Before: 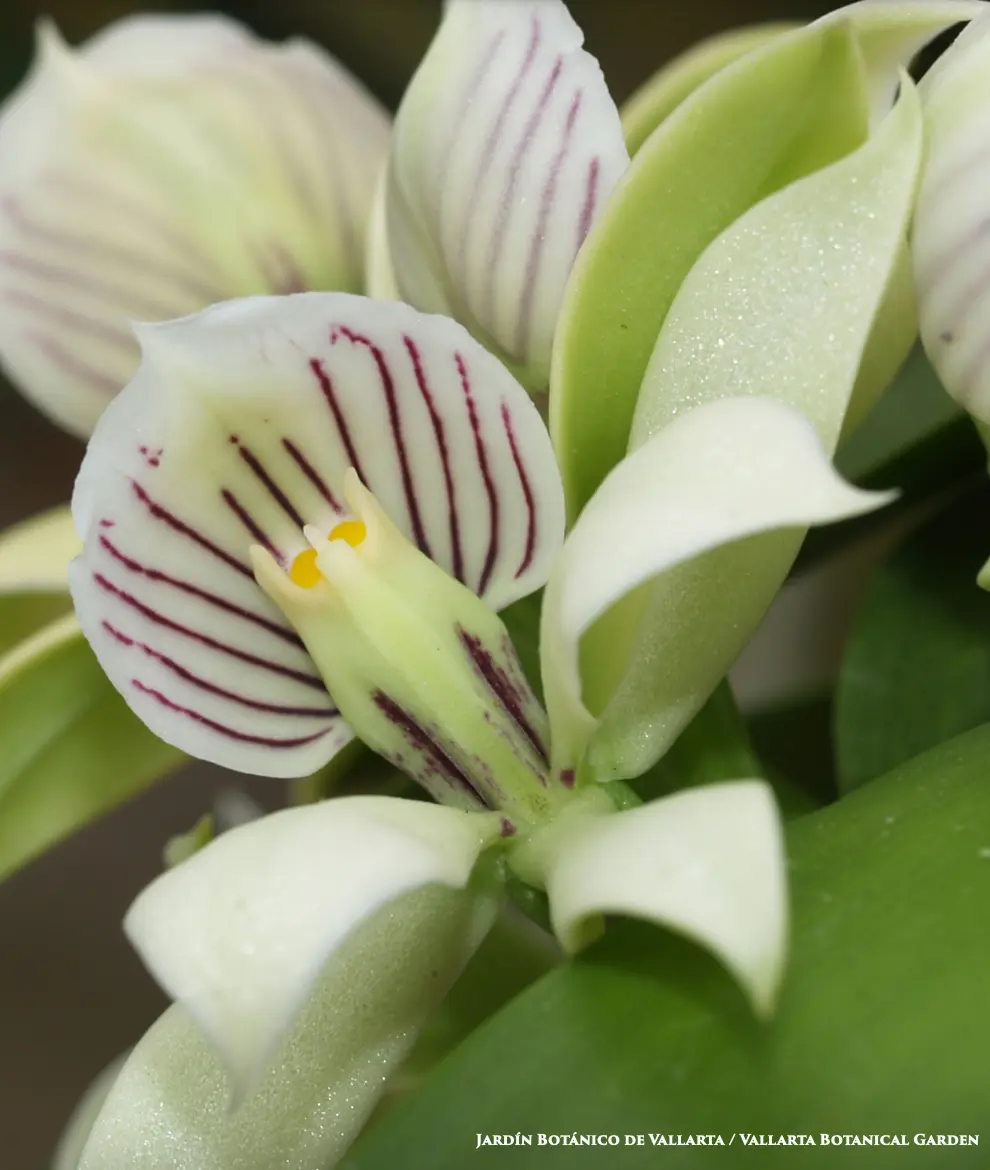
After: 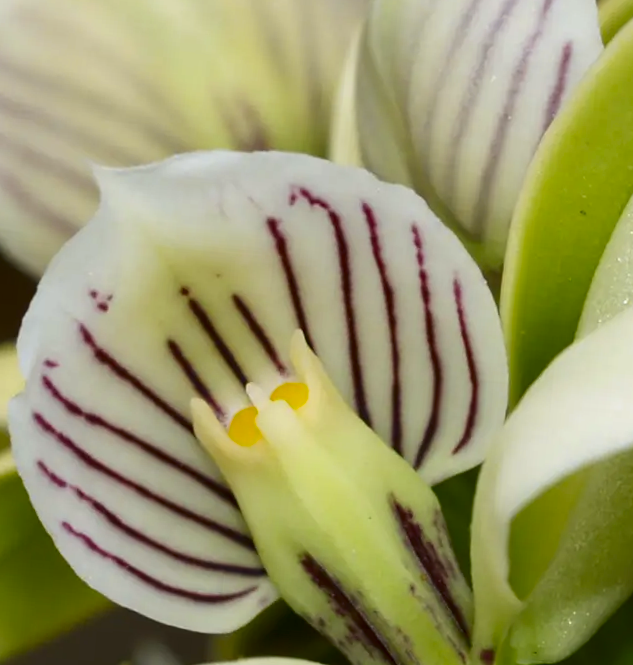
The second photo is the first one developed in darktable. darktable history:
color contrast: green-magenta contrast 0.8, blue-yellow contrast 1.1, unbound 0
contrast brightness saturation: contrast 0.12, brightness -0.12, saturation 0.2
crop and rotate: angle -4.99°, left 2.122%, top 6.945%, right 27.566%, bottom 30.519%
